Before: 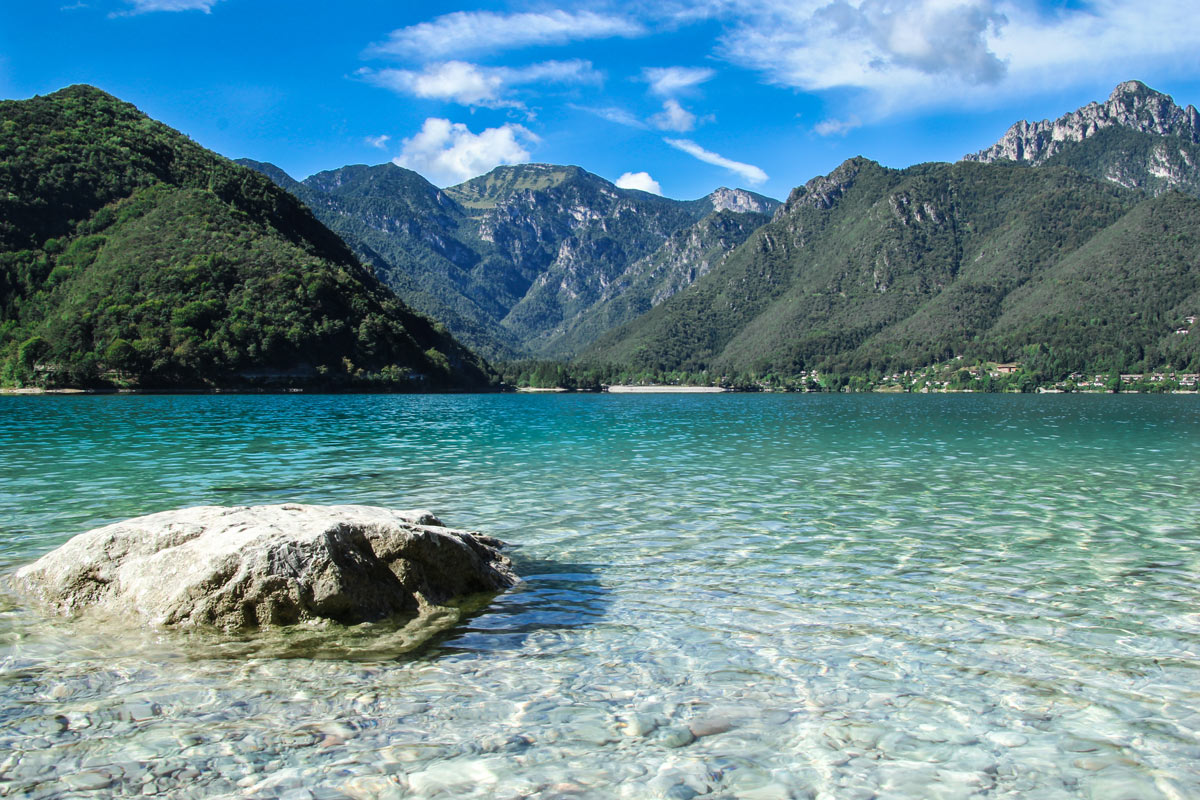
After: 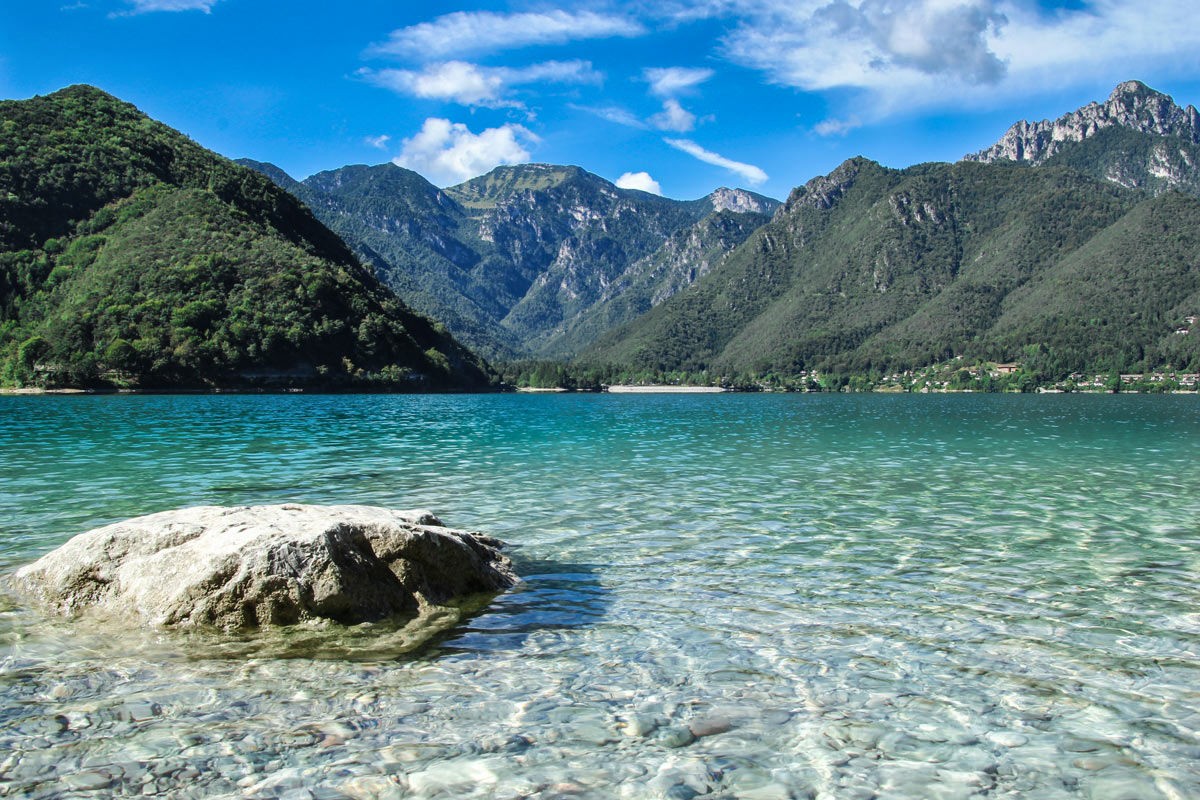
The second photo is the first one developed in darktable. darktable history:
shadows and highlights: soften with gaussian
white balance: emerald 1
